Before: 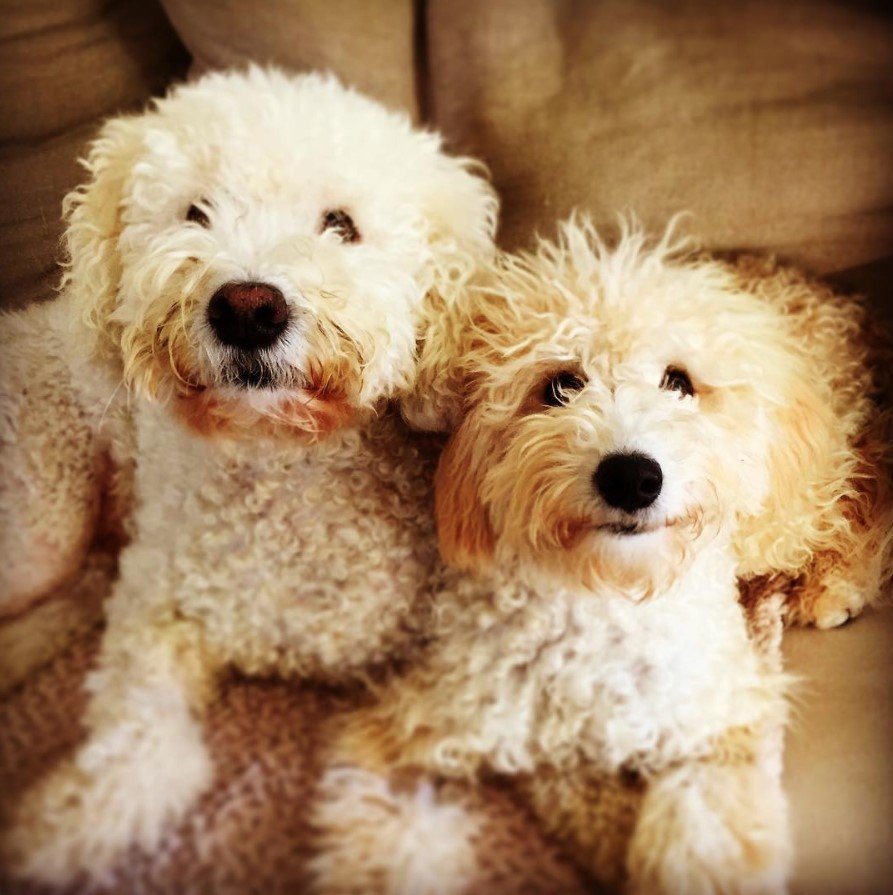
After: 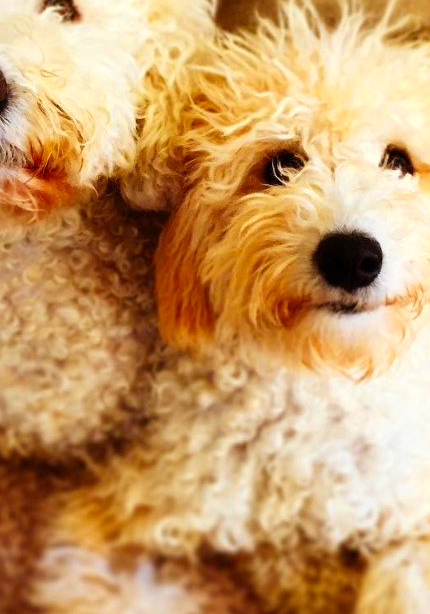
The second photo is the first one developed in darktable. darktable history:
crop: left 31.384%, top 24.755%, right 20.354%, bottom 6.596%
color zones: curves: ch0 [(0, 0.511) (0.143, 0.531) (0.286, 0.56) (0.429, 0.5) (0.571, 0.5) (0.714, 0.5) (0.857, 0.5) (1, 0.5)]; ch1 [(0, 0.525) (0.143, 0.705) (0.286, 0.715) (0.429, 0.35) (0.571, 0.35) (0.714, 0.35) (0.857, 0.4) (1, 0.4)]; ch2 [(0, 0.572) (0.143, 0.512) (0.286, 0.473) (0.429, 0.45) (0.571, 0.5) (0.714, 0.5) (0.857, 0.518) (1, 0.518)]
